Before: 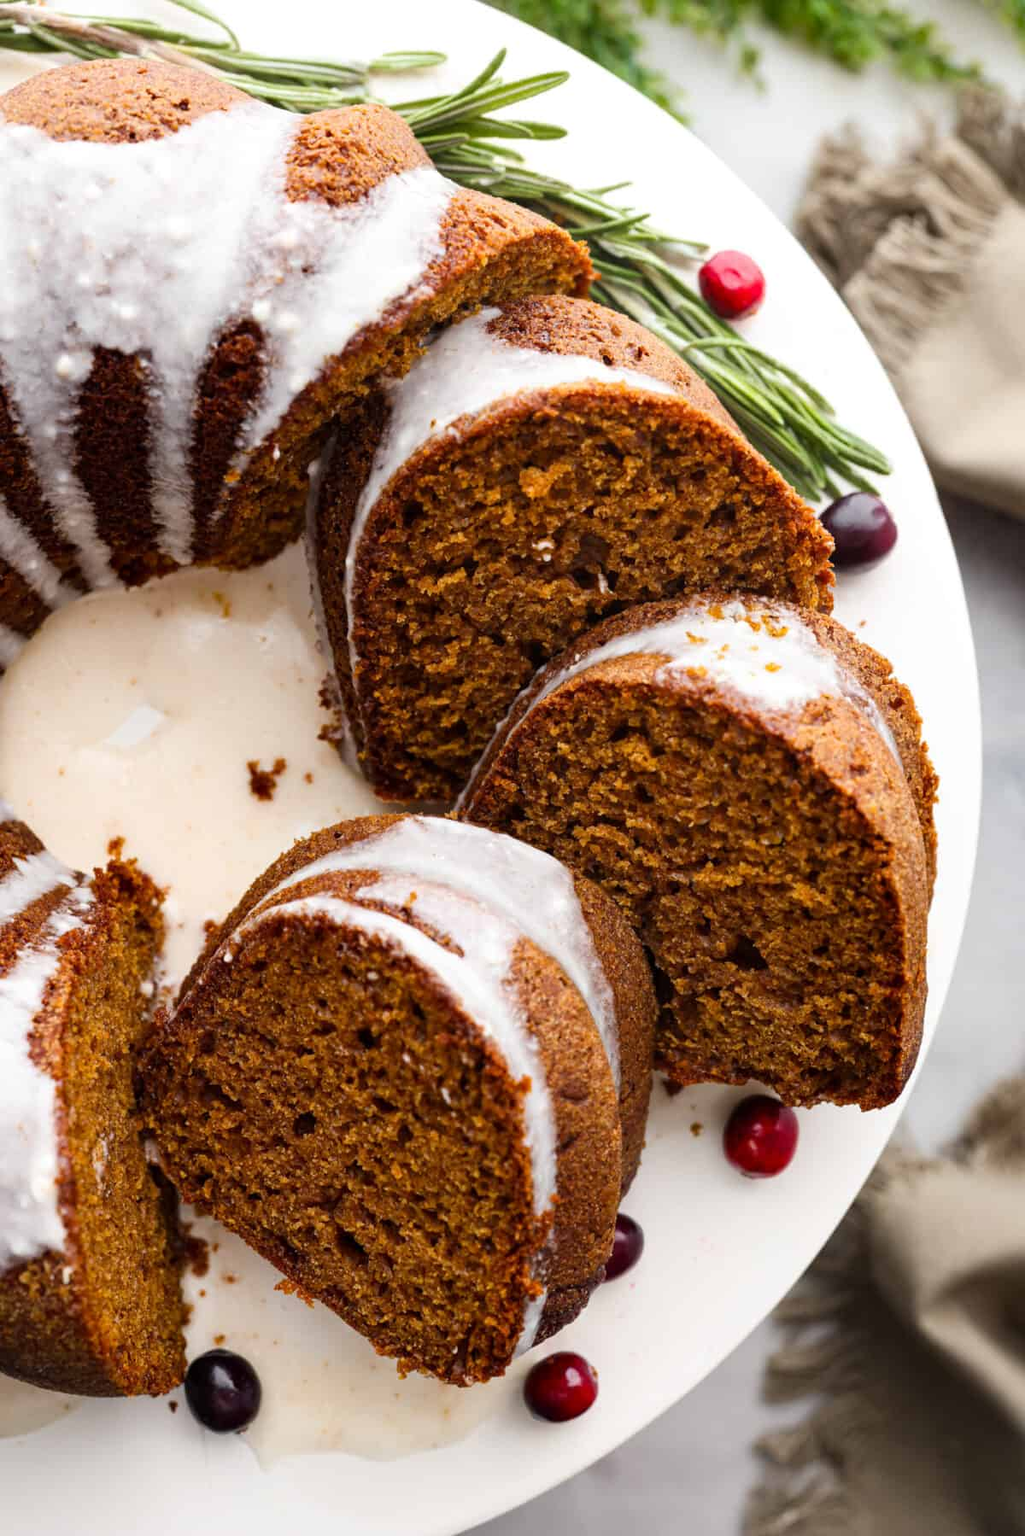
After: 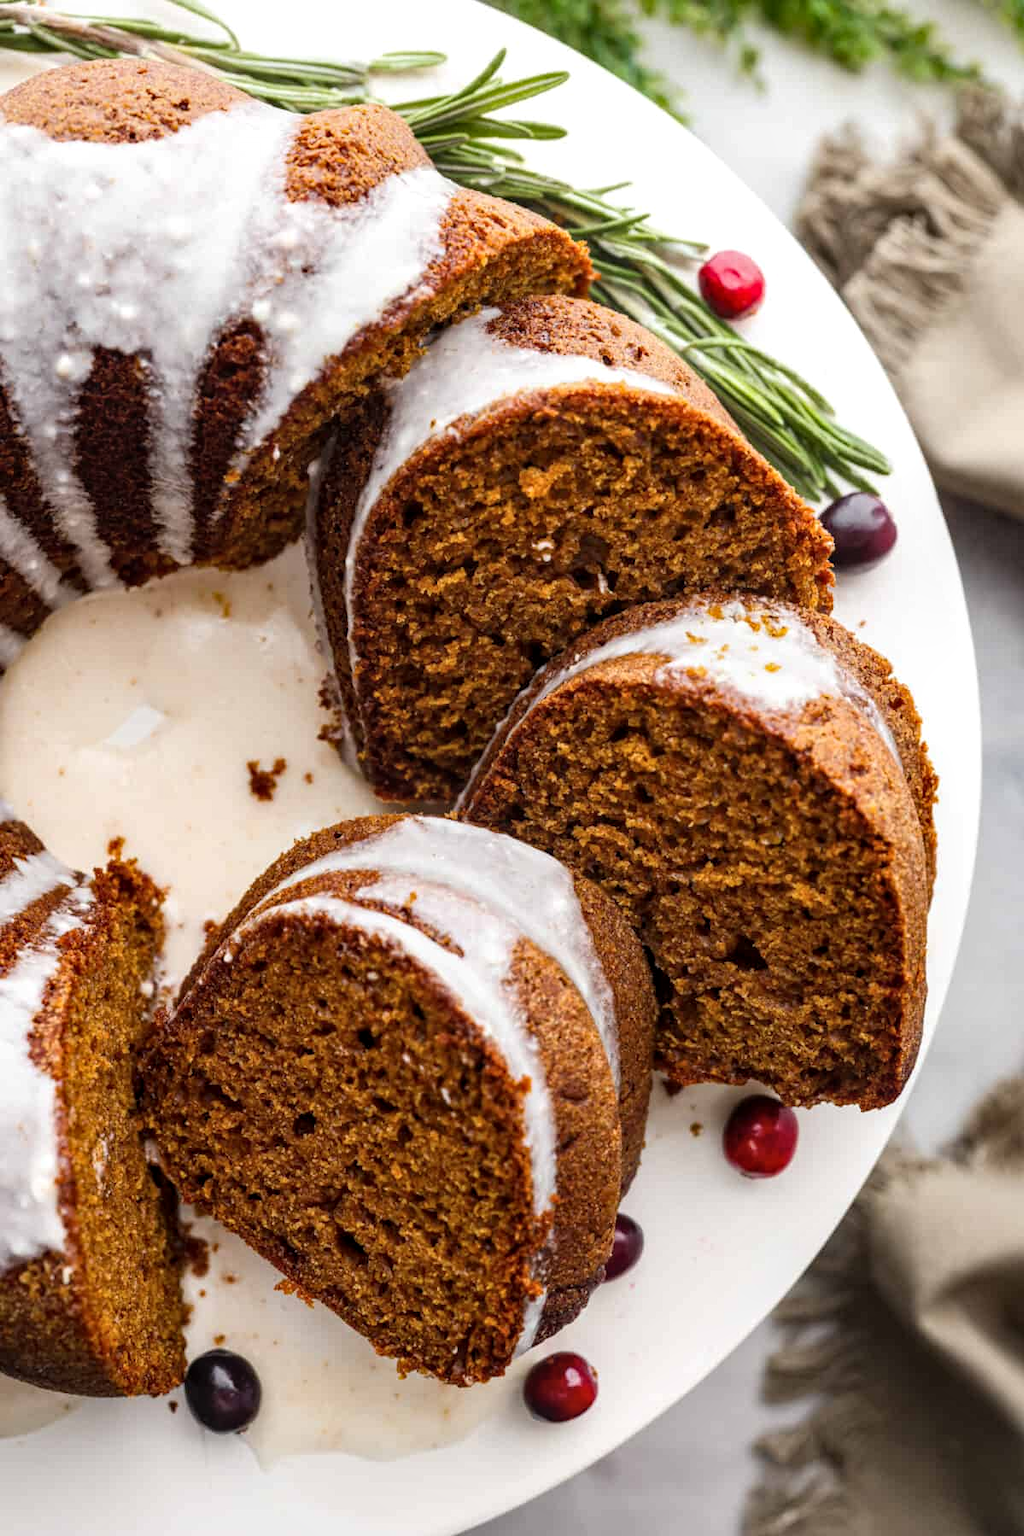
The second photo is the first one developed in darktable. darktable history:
tone equalizer: smoothing diameter 24.81%, edges refinement/feathering 14.93, preserve details guided filter
local contrast: on, module defaults
